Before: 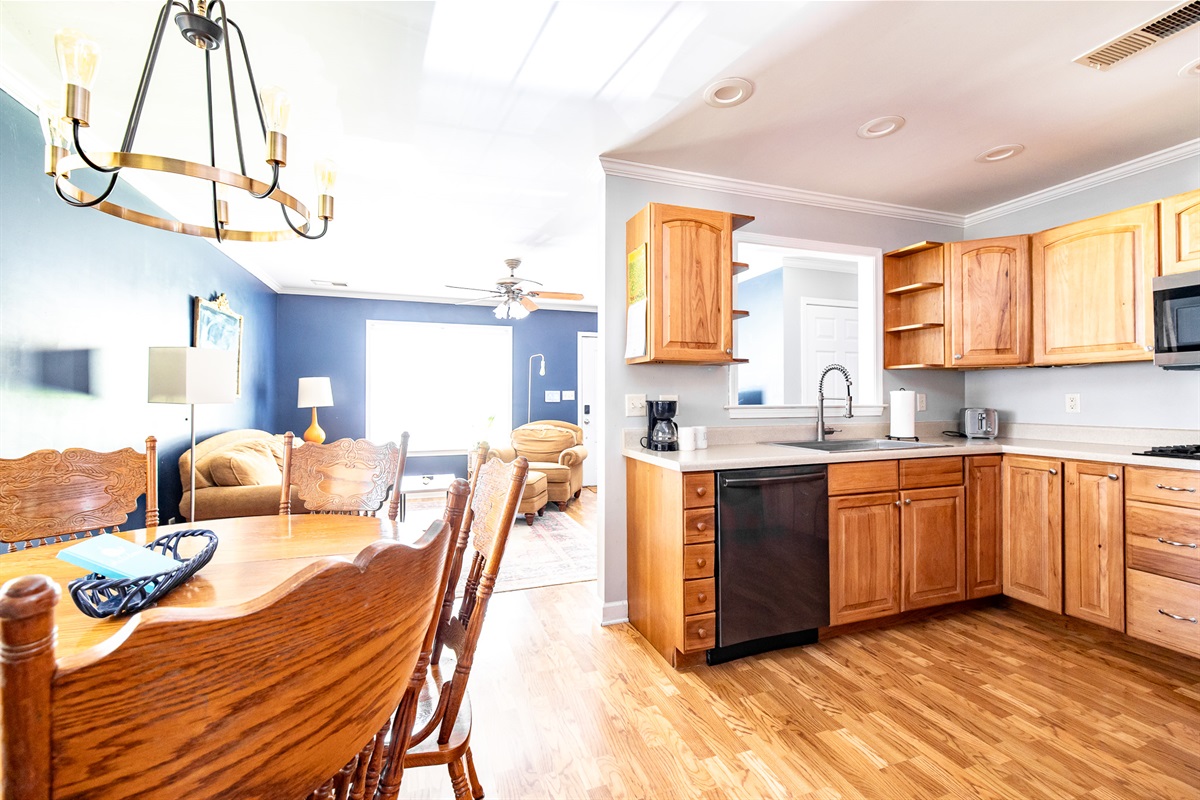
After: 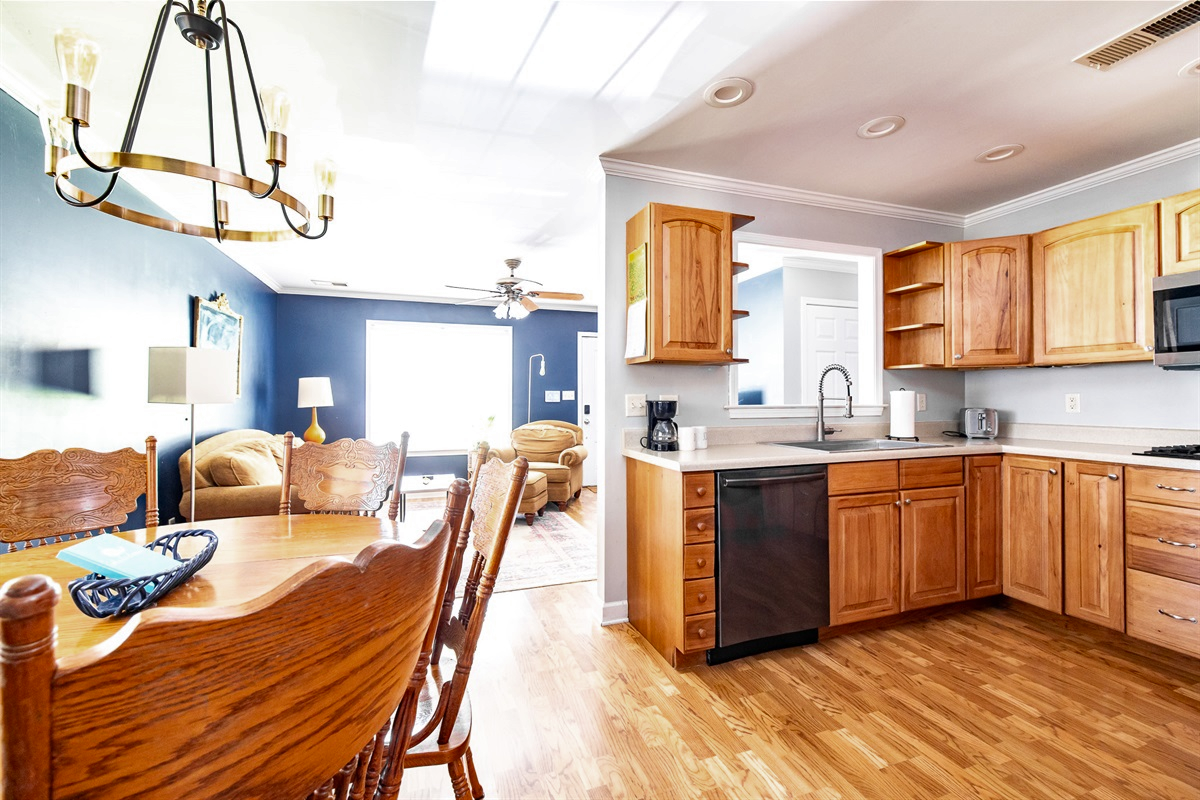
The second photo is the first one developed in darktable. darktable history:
shadows and highlights: shadows -88.52, highlights -36.97, soften with gaussian
color zones: curves: ch0 [(0, 0.444) (0.143, 0.442) (0.286, 0.441) (0.429, 0.441) (0.571, 0.441) (0.714, 0.441) (0.857, 0.442) (1, 0.444)]
